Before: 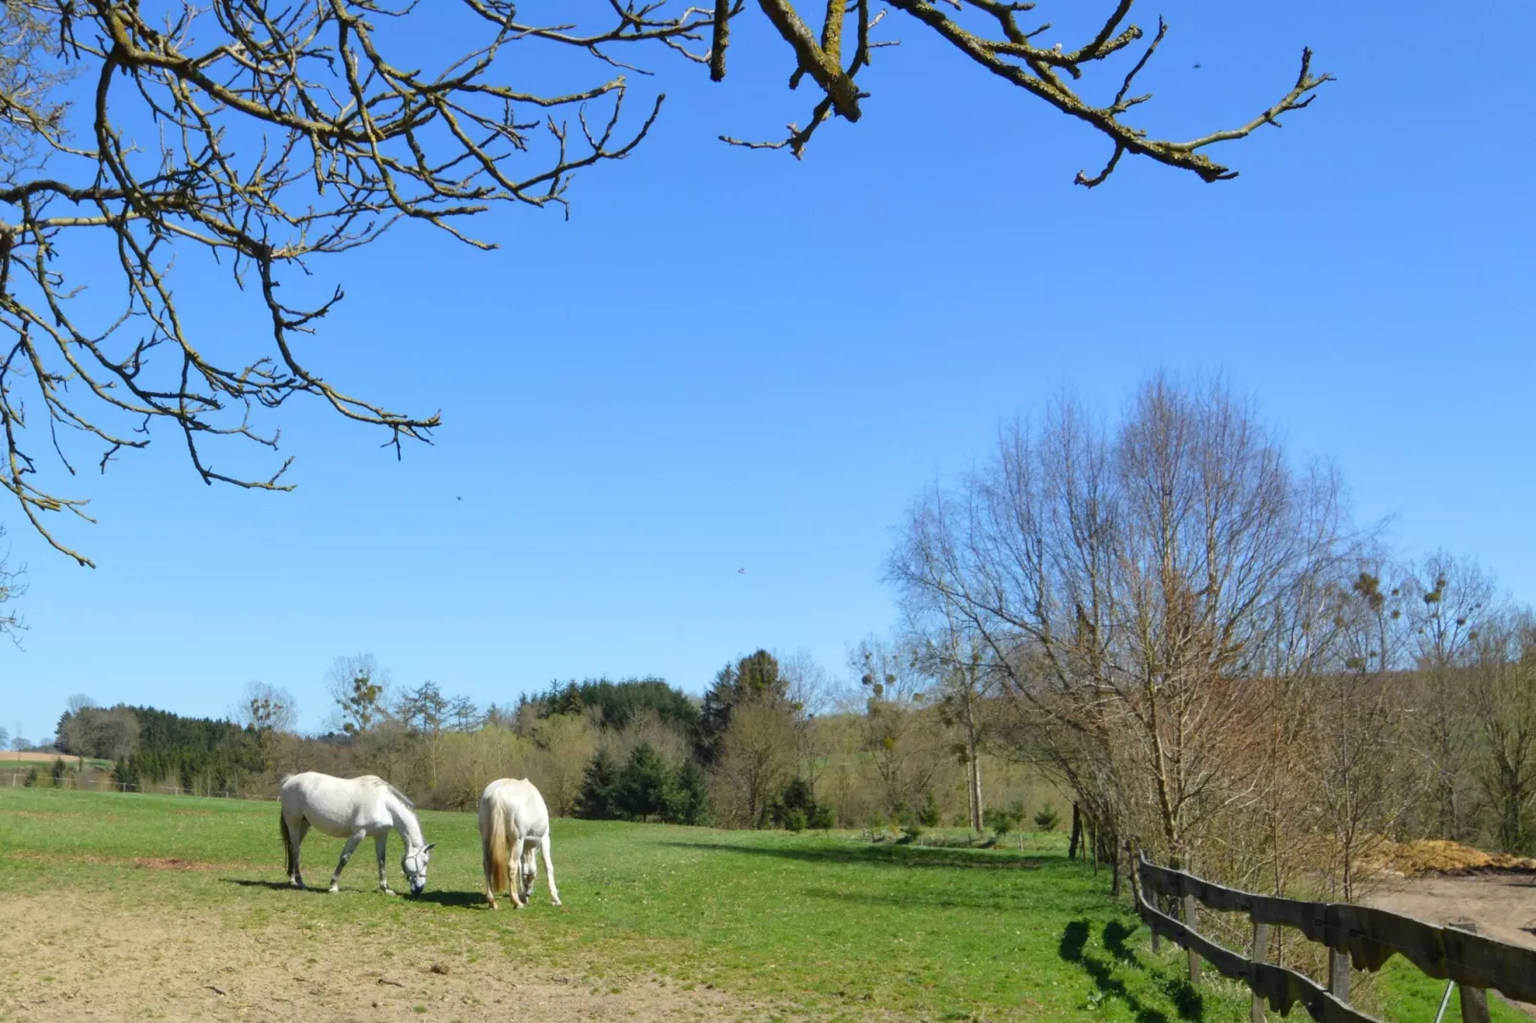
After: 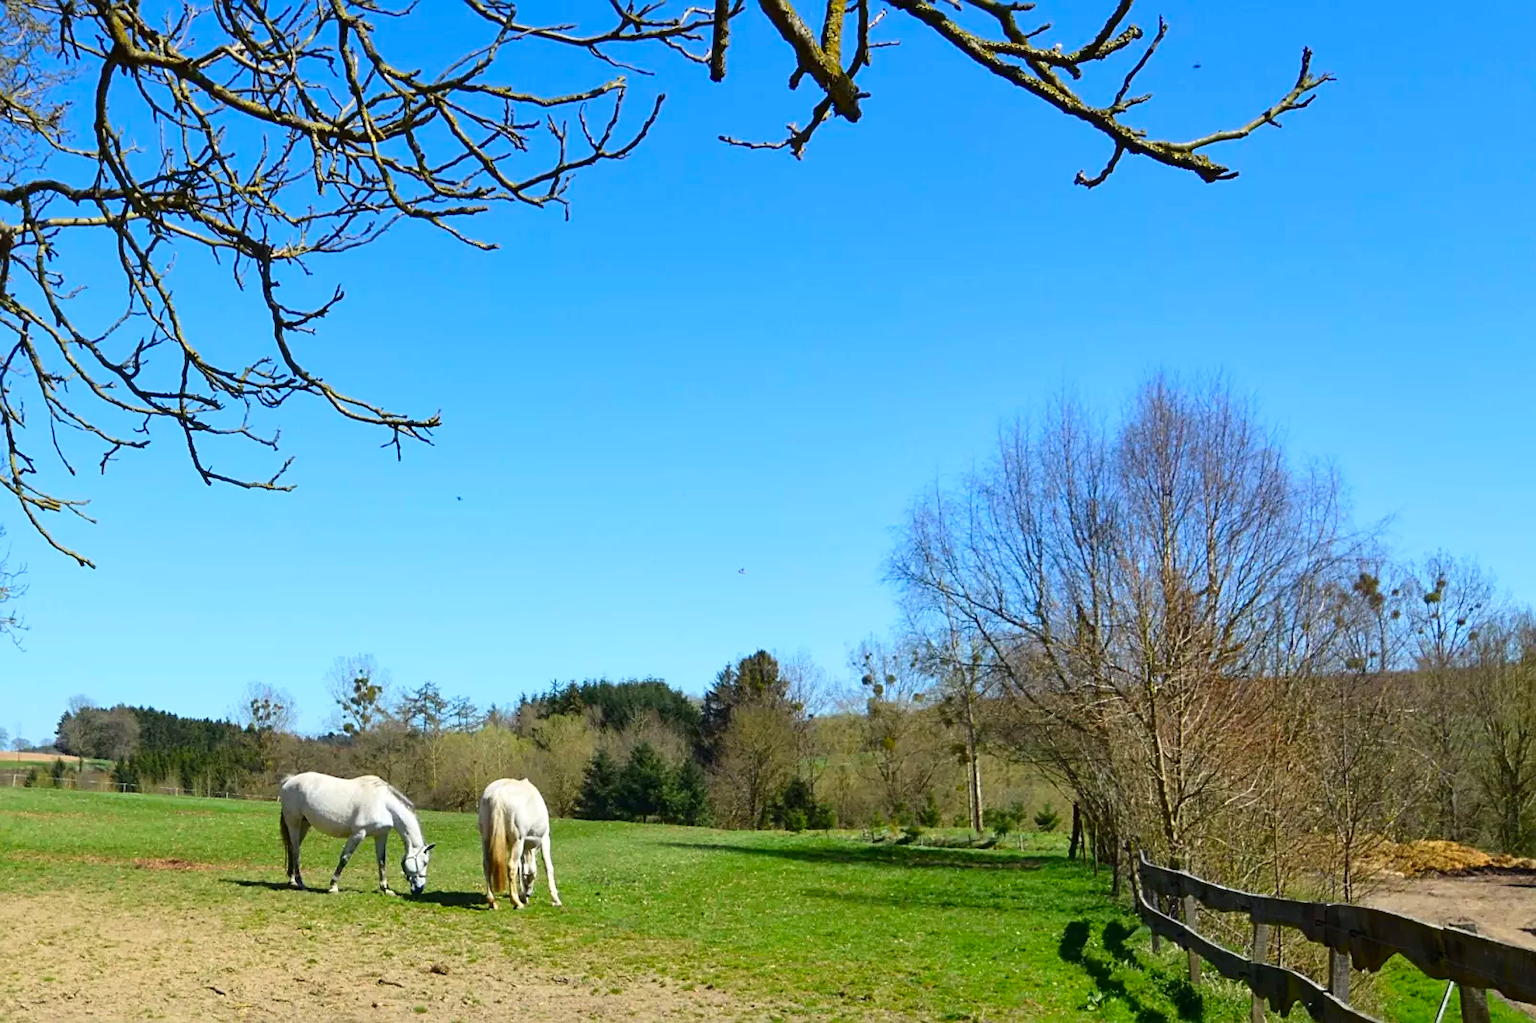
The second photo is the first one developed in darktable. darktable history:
sharpen: on, module defaults
contrast brightness saturation: contrast 0.159, saturation 0.325
